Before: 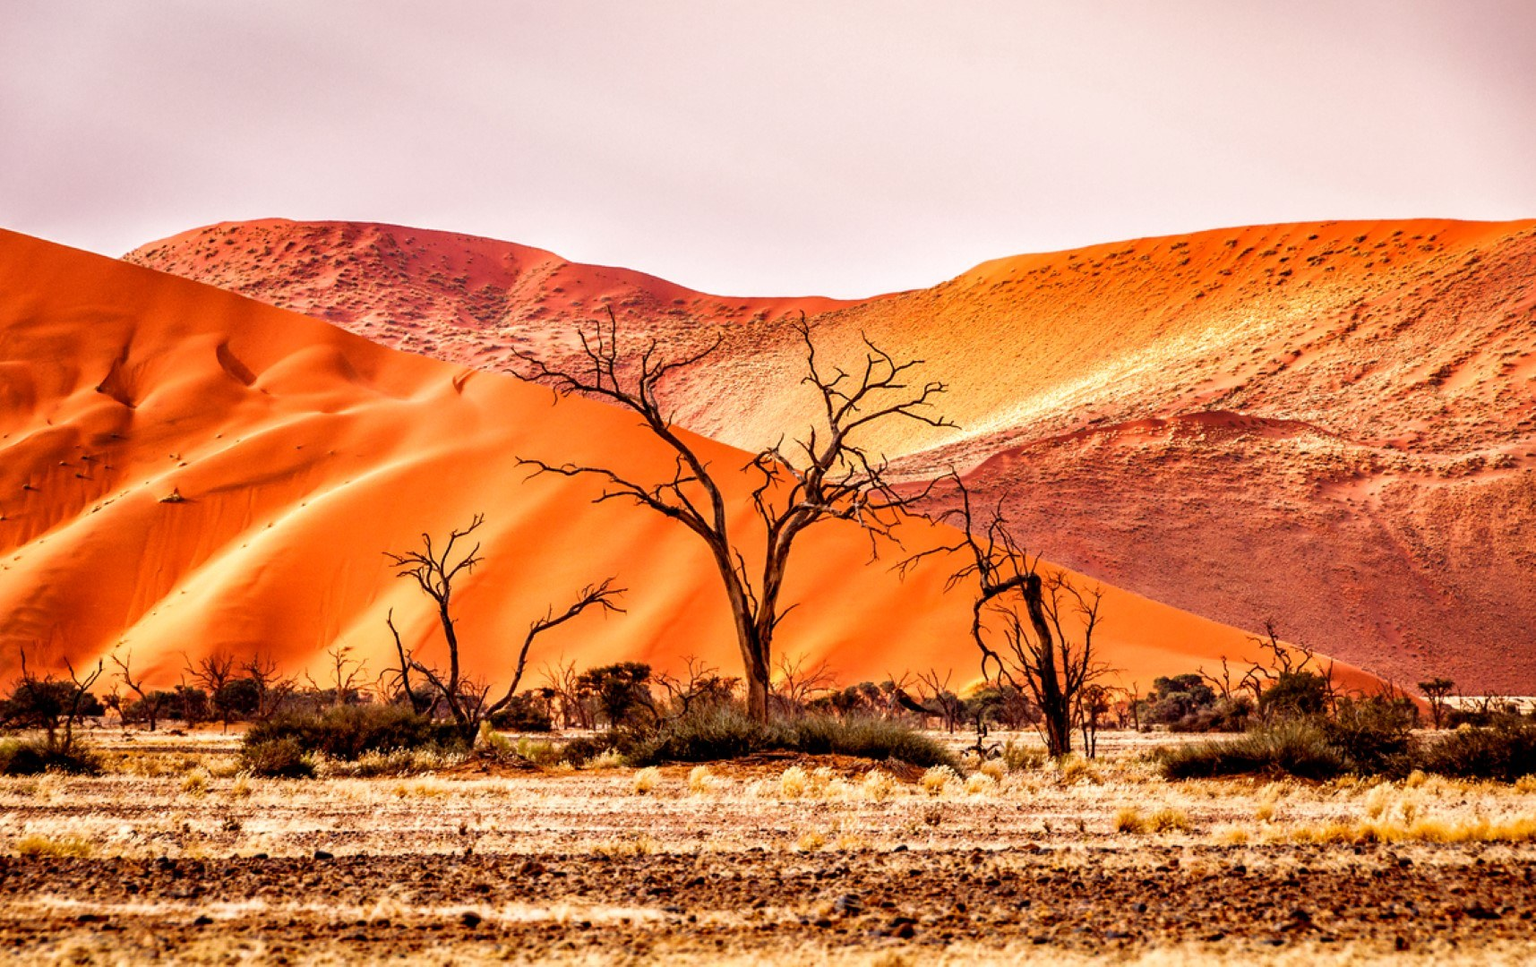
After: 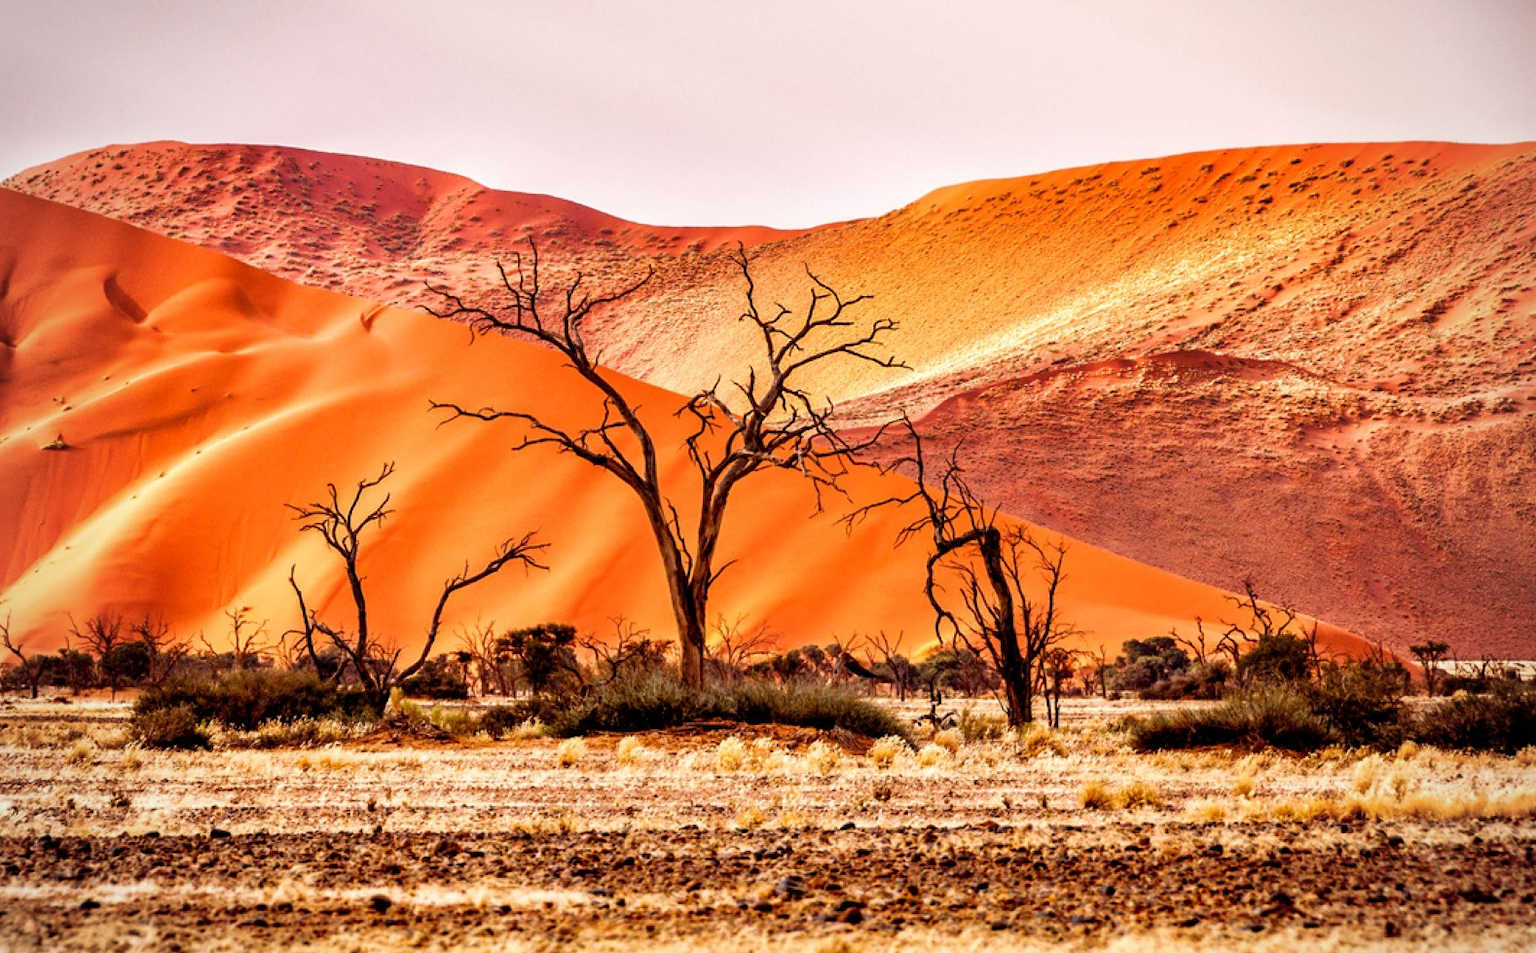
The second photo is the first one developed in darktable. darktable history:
crop and rotate: left 7.933%, top 9.23%
vignetting: fall-off radius 81.99%
